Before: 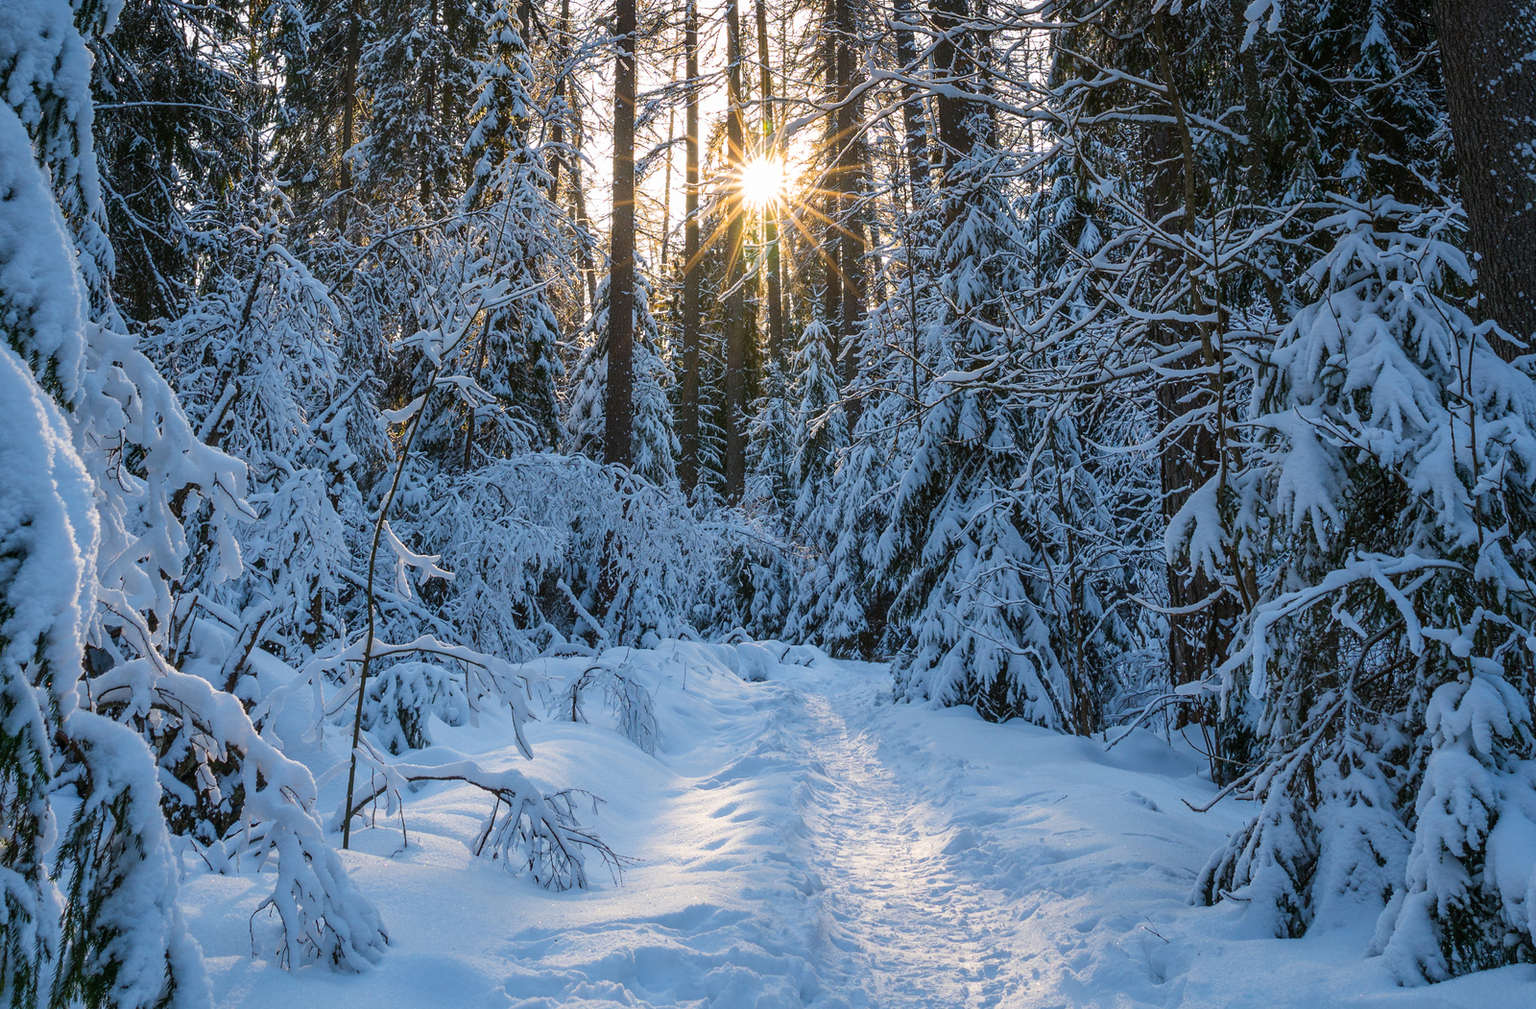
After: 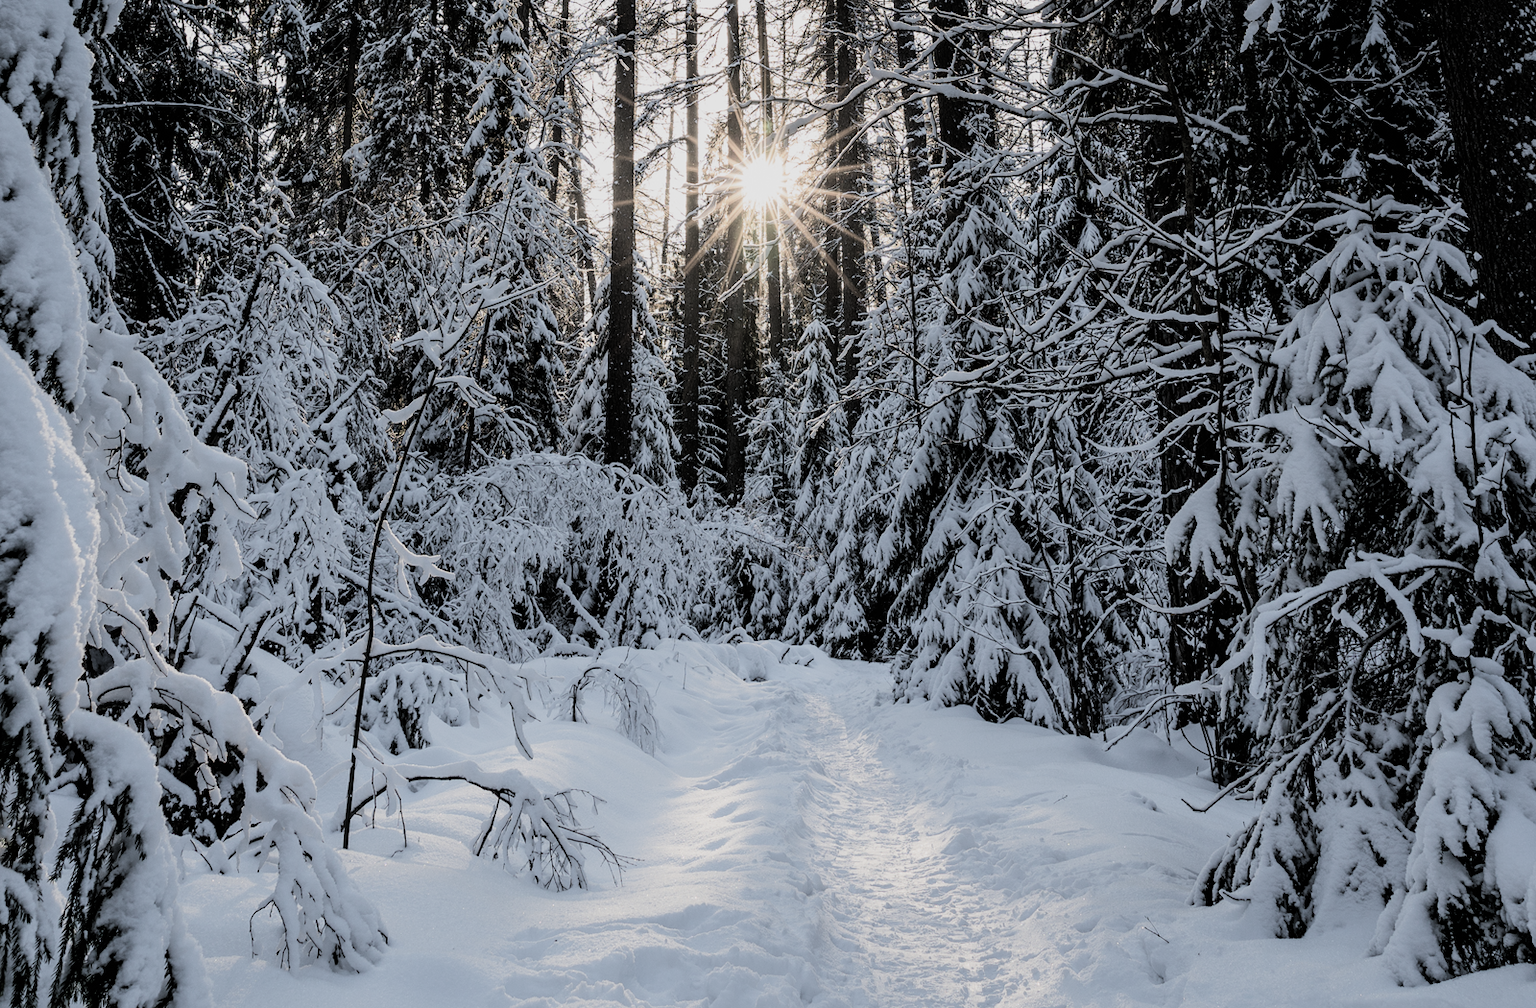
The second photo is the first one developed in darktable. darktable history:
filmic rgb: black relative exposure -5.11 EV, white relative exposure 3.97 EV, hardness 2.88, contrast 1.298, highlights saturation mix -30.1%, color science v4 (2020)
